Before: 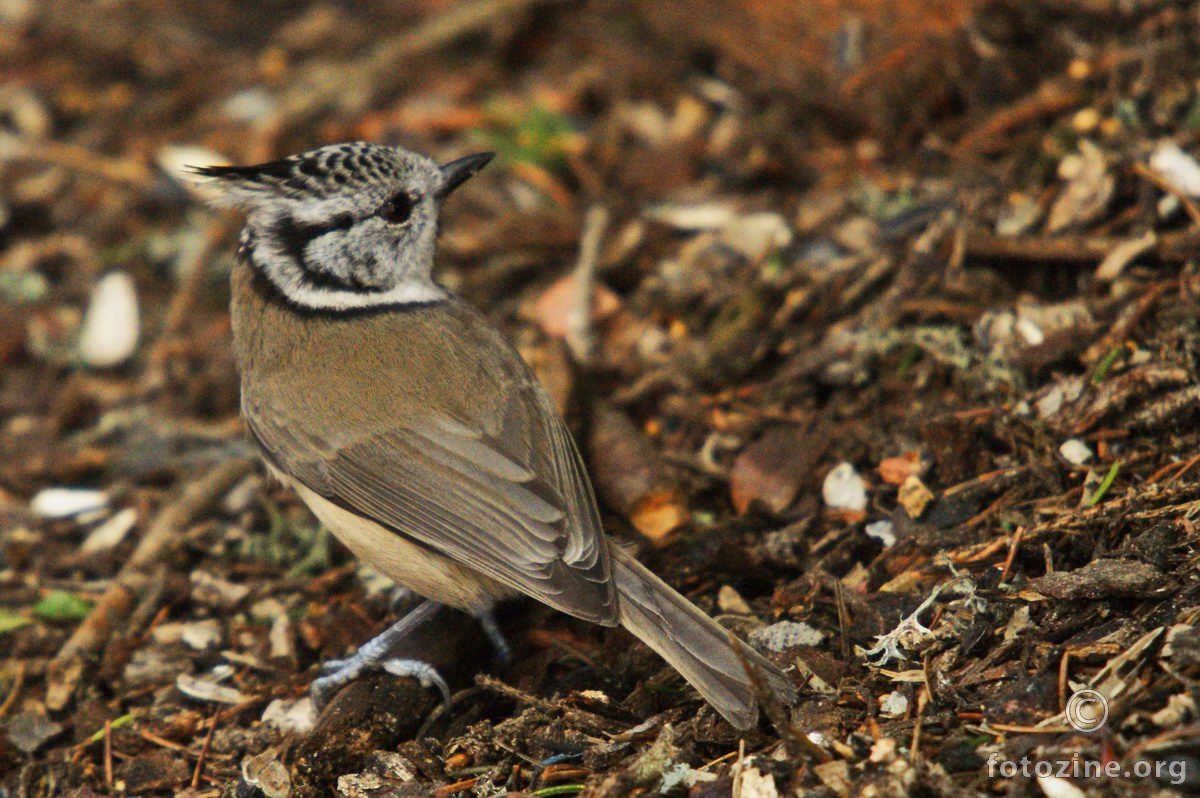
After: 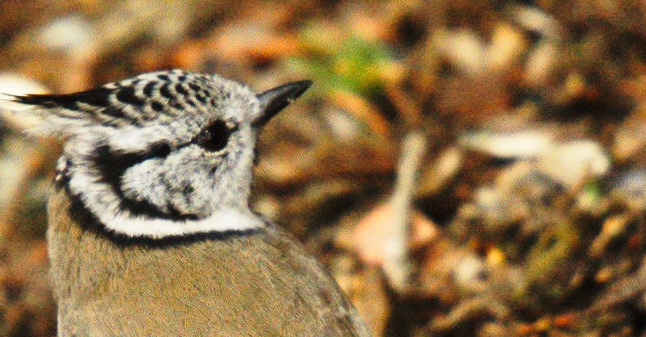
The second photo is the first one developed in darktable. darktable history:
base curve: curves: ch0 [(0, 0) (0.028, 0.03) (0.121, 0.232) (0.46, 0.748) (0.859, 0.968) (1, 1)], preserve colors none
crop: left 15.306%, top 9.065%, right 30.789%, bottom 48.638%
